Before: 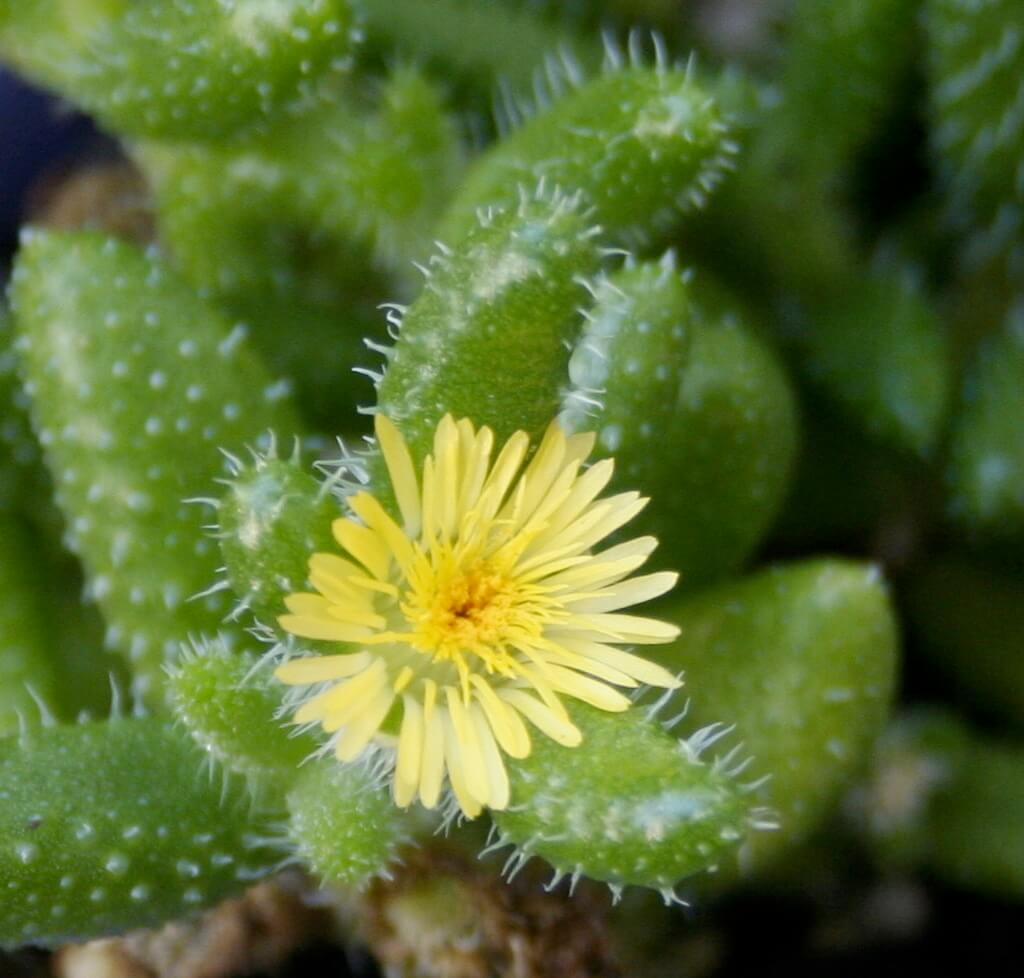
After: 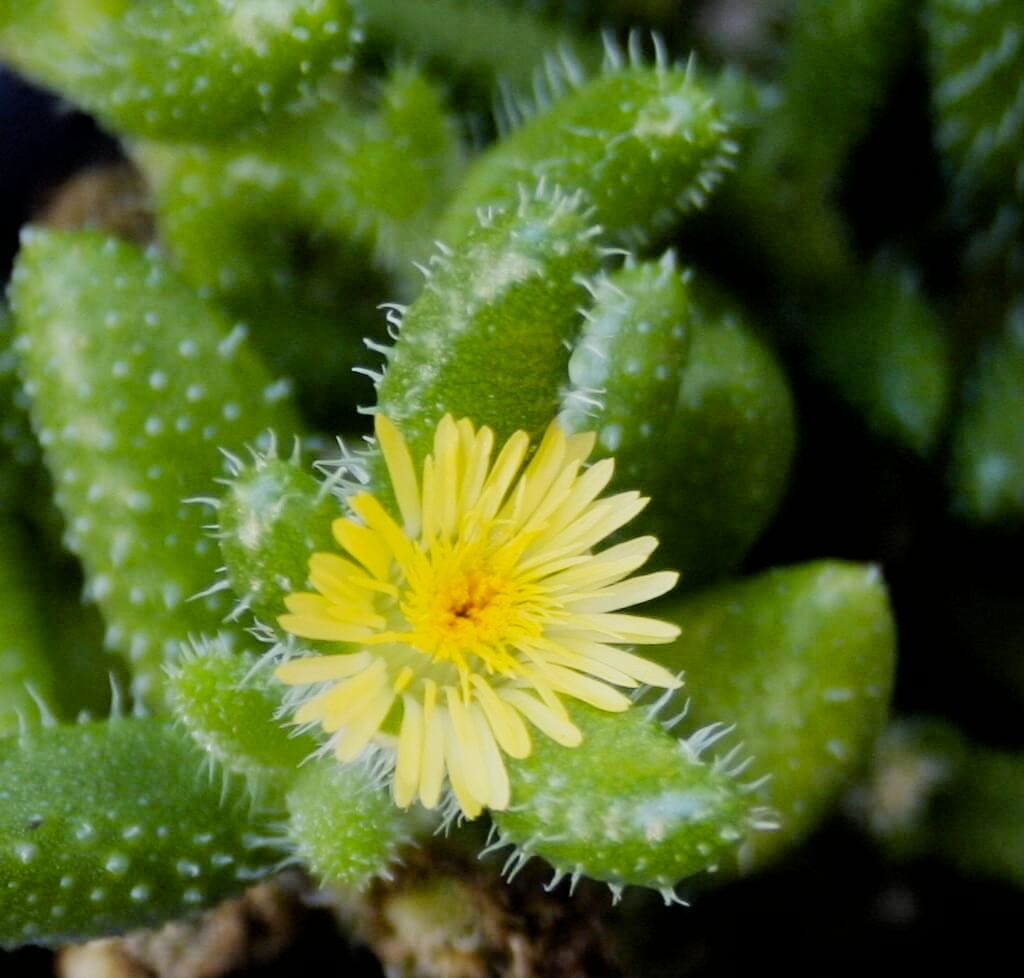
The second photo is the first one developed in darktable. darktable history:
filmic rgb: black relative exposure -5 EV, hardness 2.88, contrast 1.3, highlights saturation mix -30%
color balance: output saturation 110%
